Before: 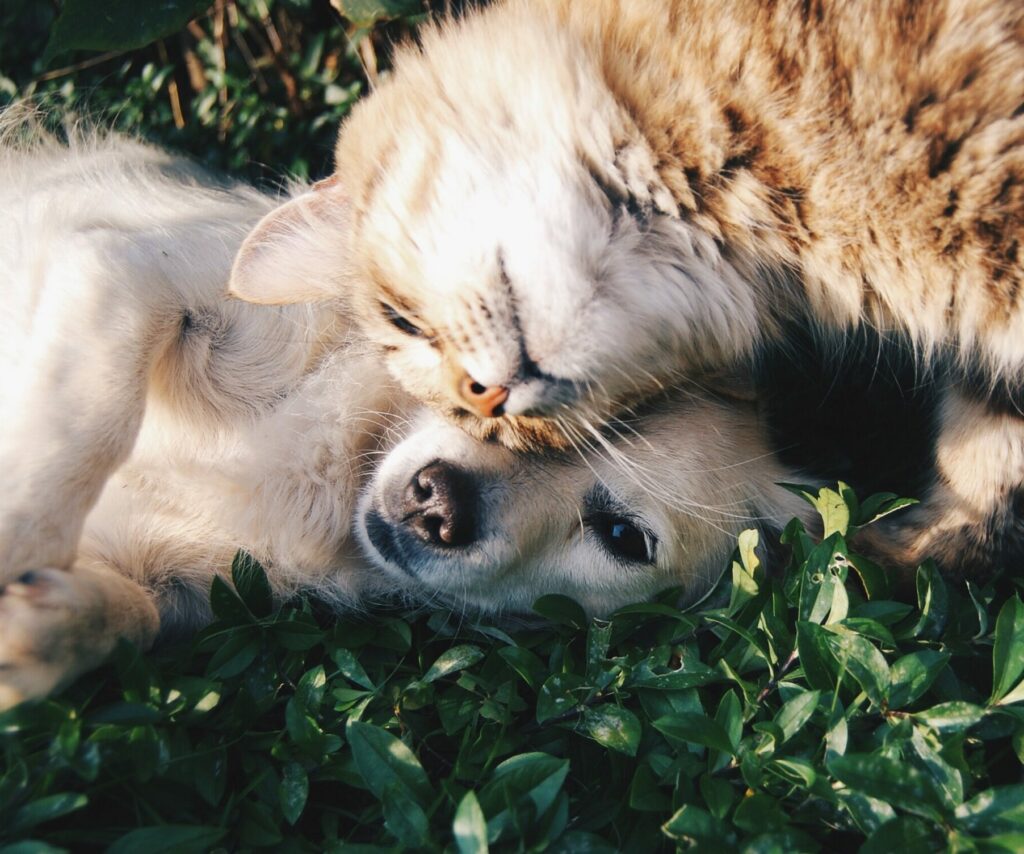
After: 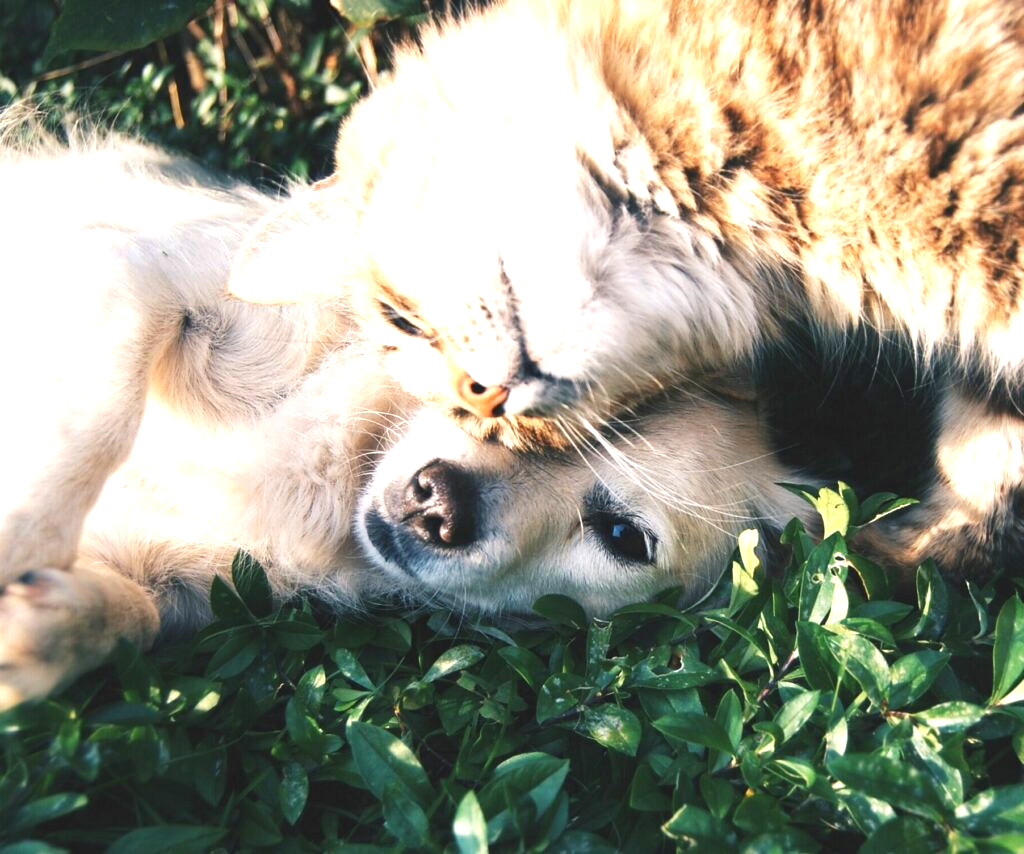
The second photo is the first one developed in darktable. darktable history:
exposure: black level correction 0, exposure 1.021 EV, compensate highlight preservation false
